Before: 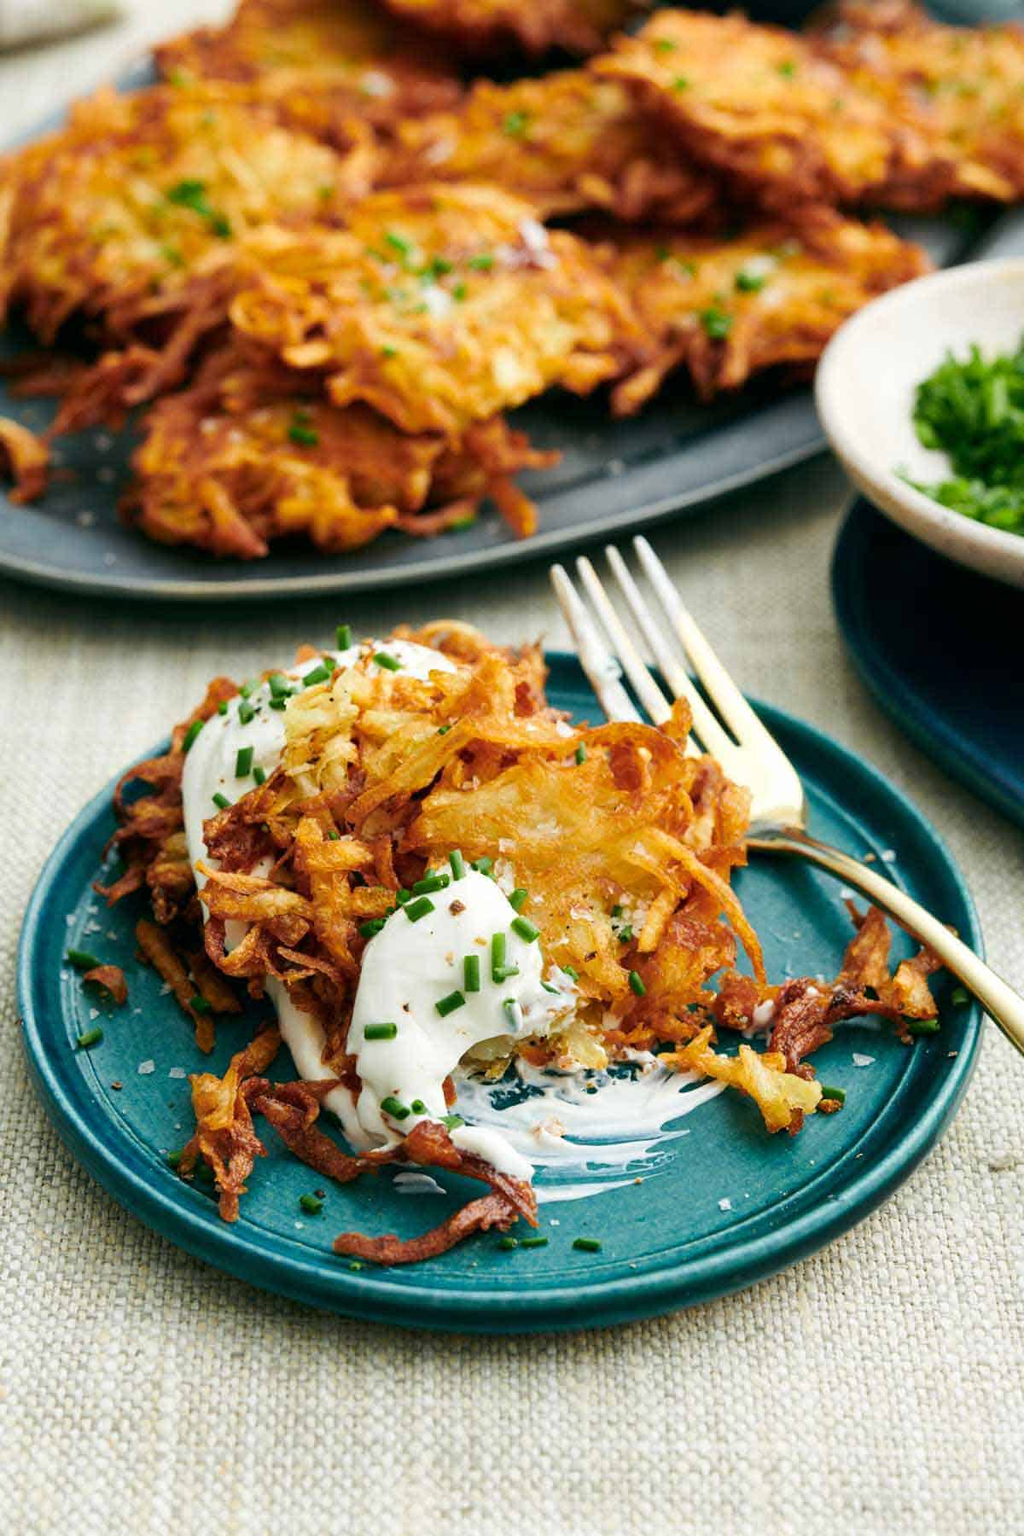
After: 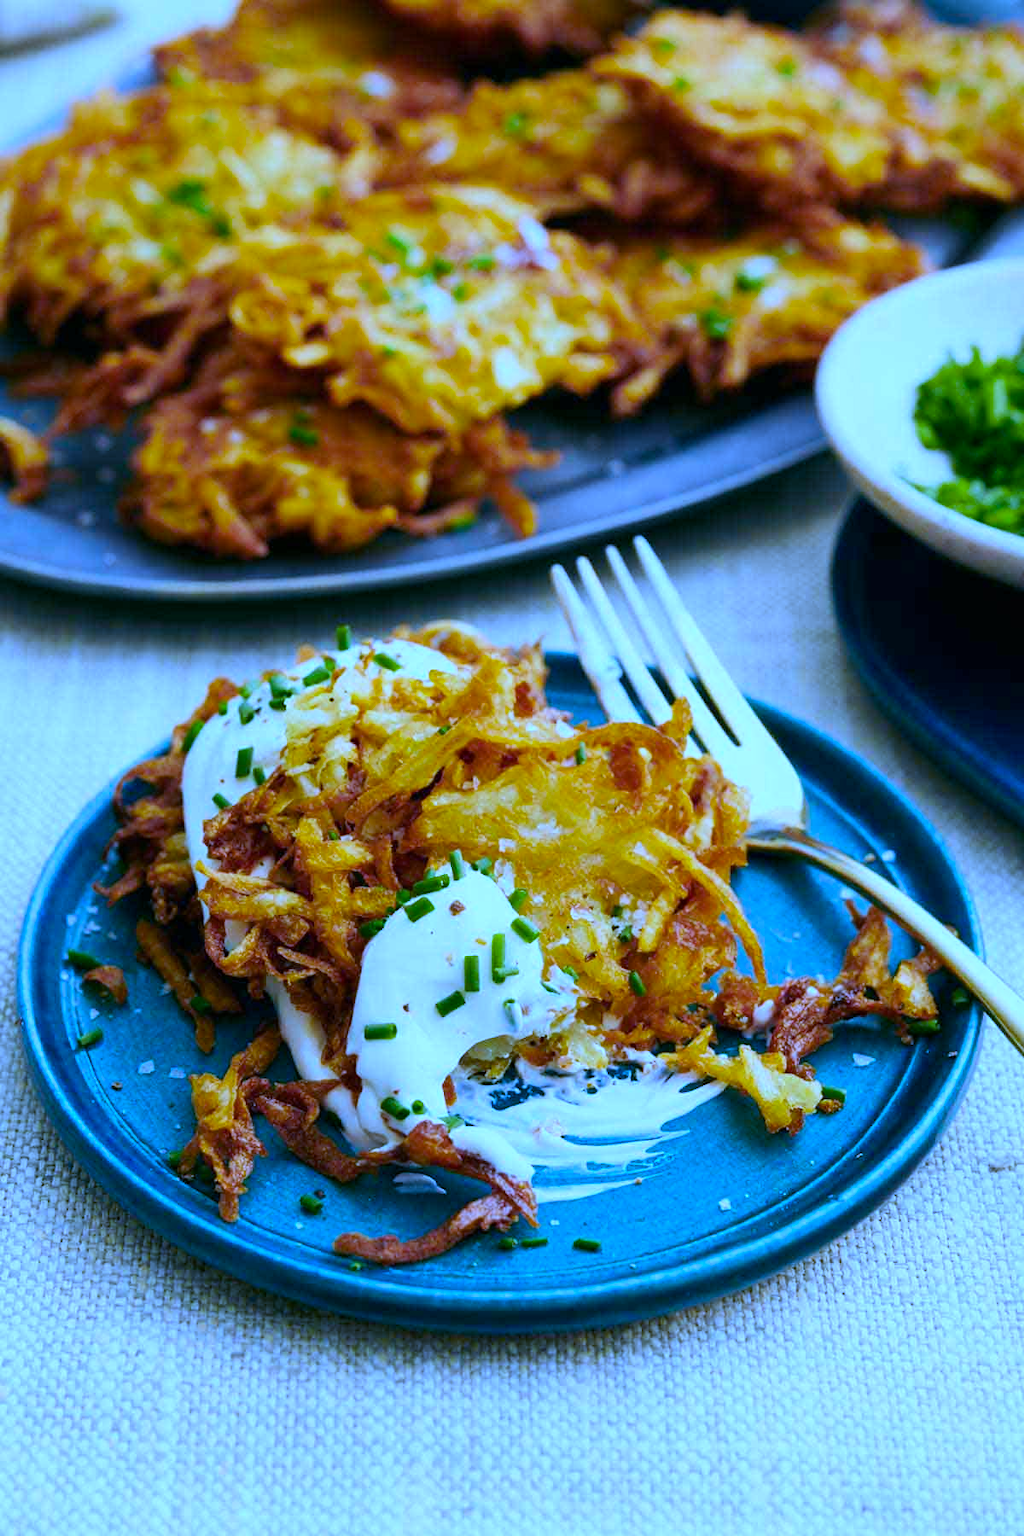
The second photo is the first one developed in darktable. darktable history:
color balance rgb: perceptual saturation grading › global saturation 20%, global vibrance 20%
white balance: red 0.766, blue 1.537
